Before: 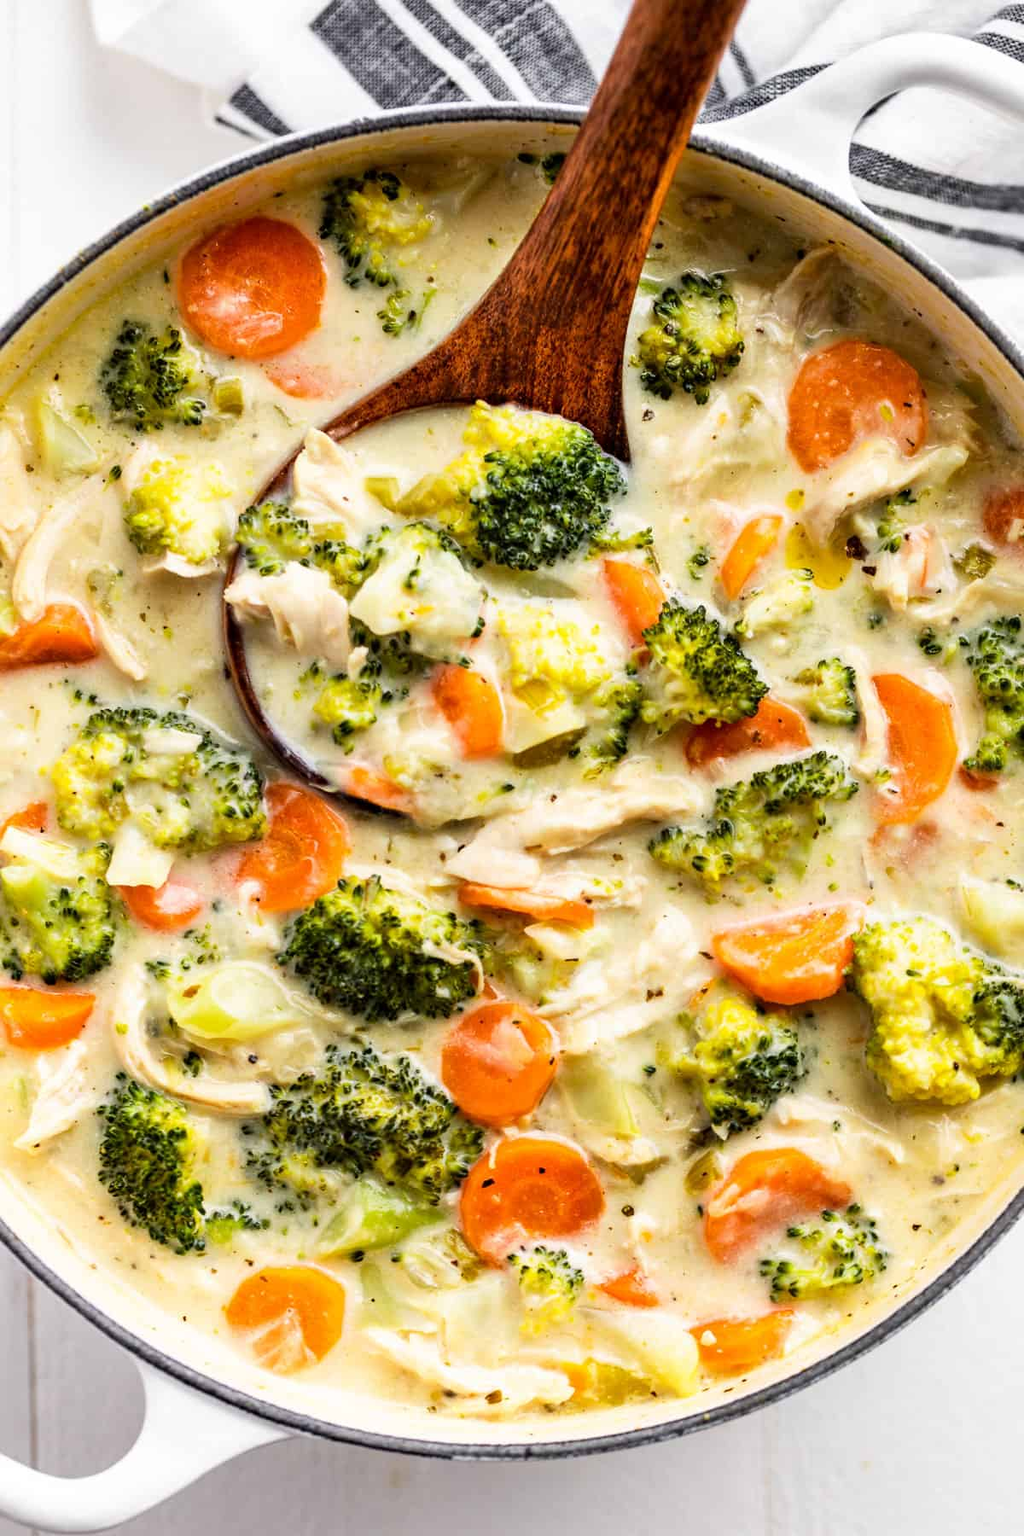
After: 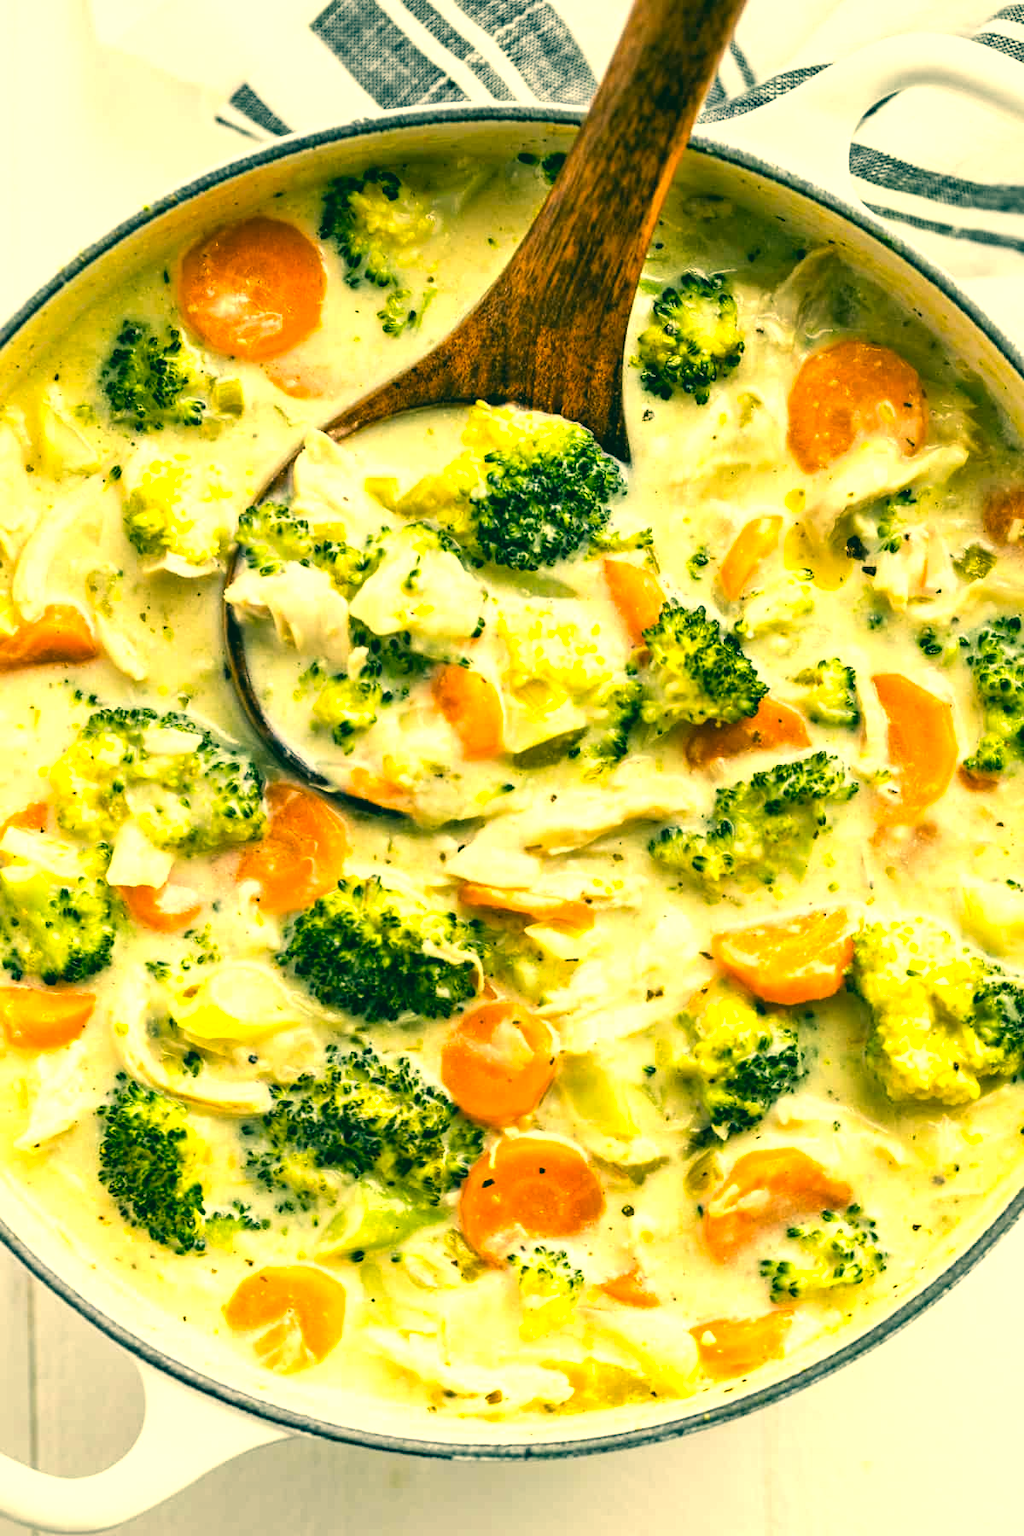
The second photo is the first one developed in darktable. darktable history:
exposure: black level correction -0.002, exposure 0.544 EV, compensate highlight preservation false
color correction: highlights a* 1.87, highlights b* 34.03, shadows a* -36.63, shadows b* -5.81
